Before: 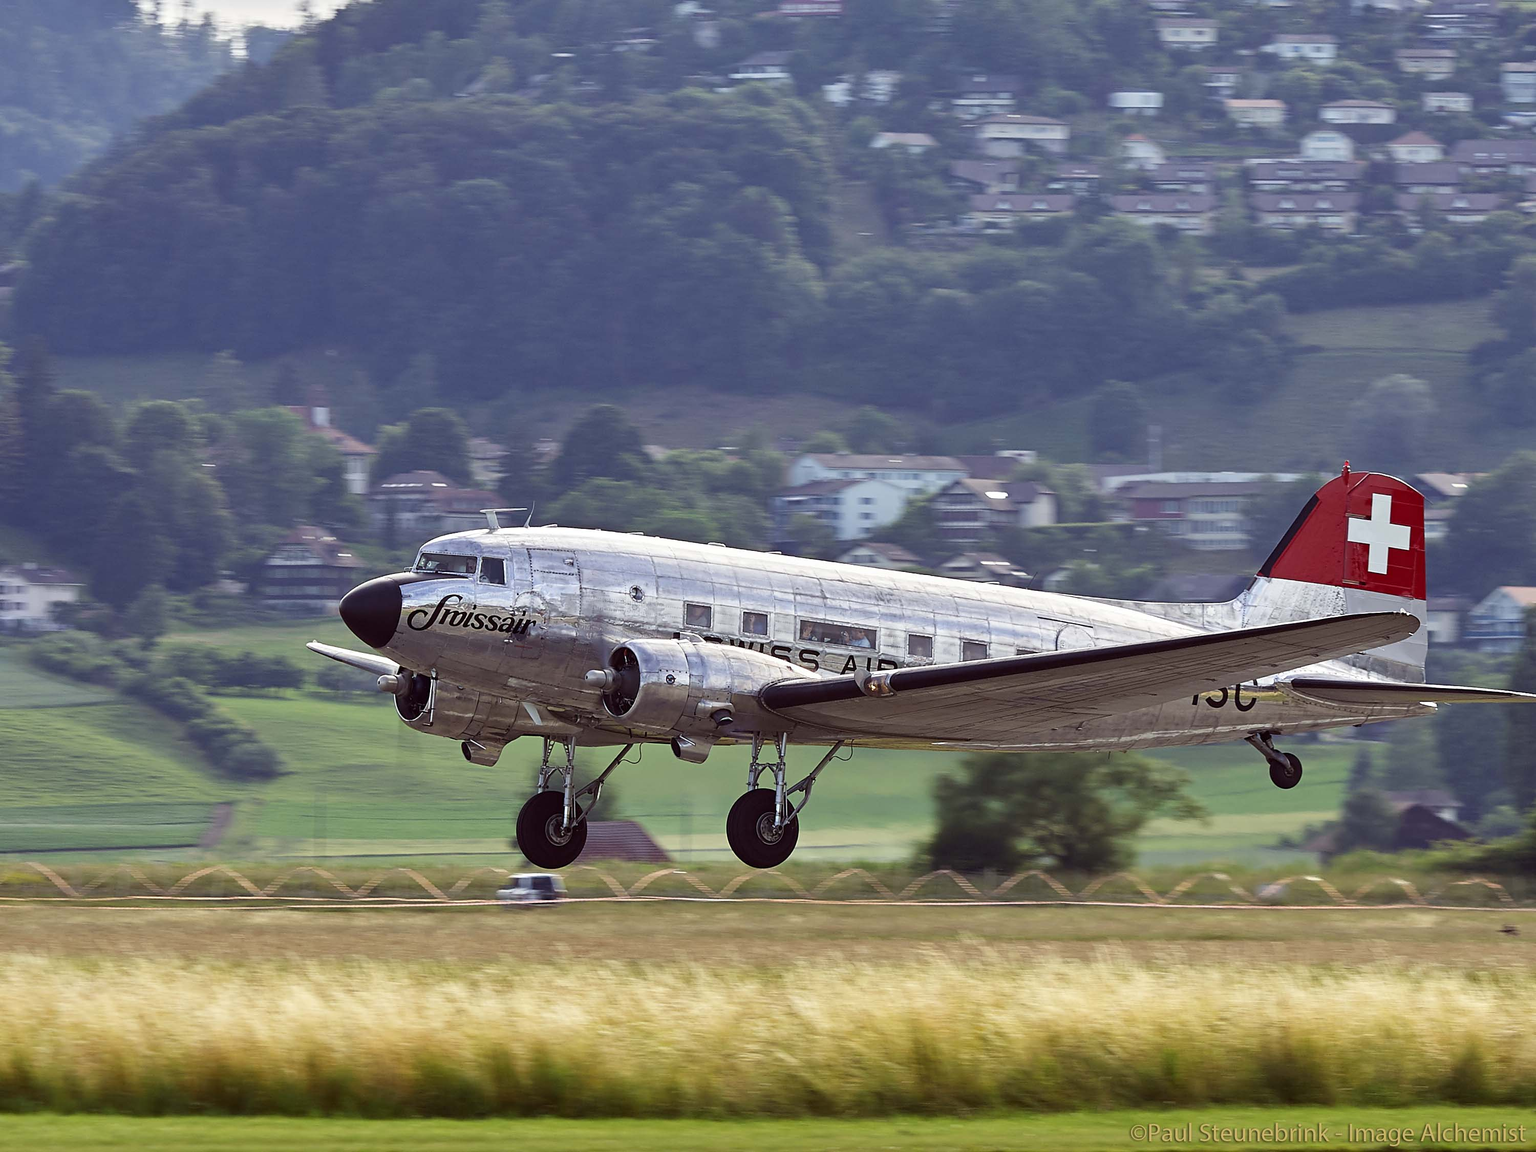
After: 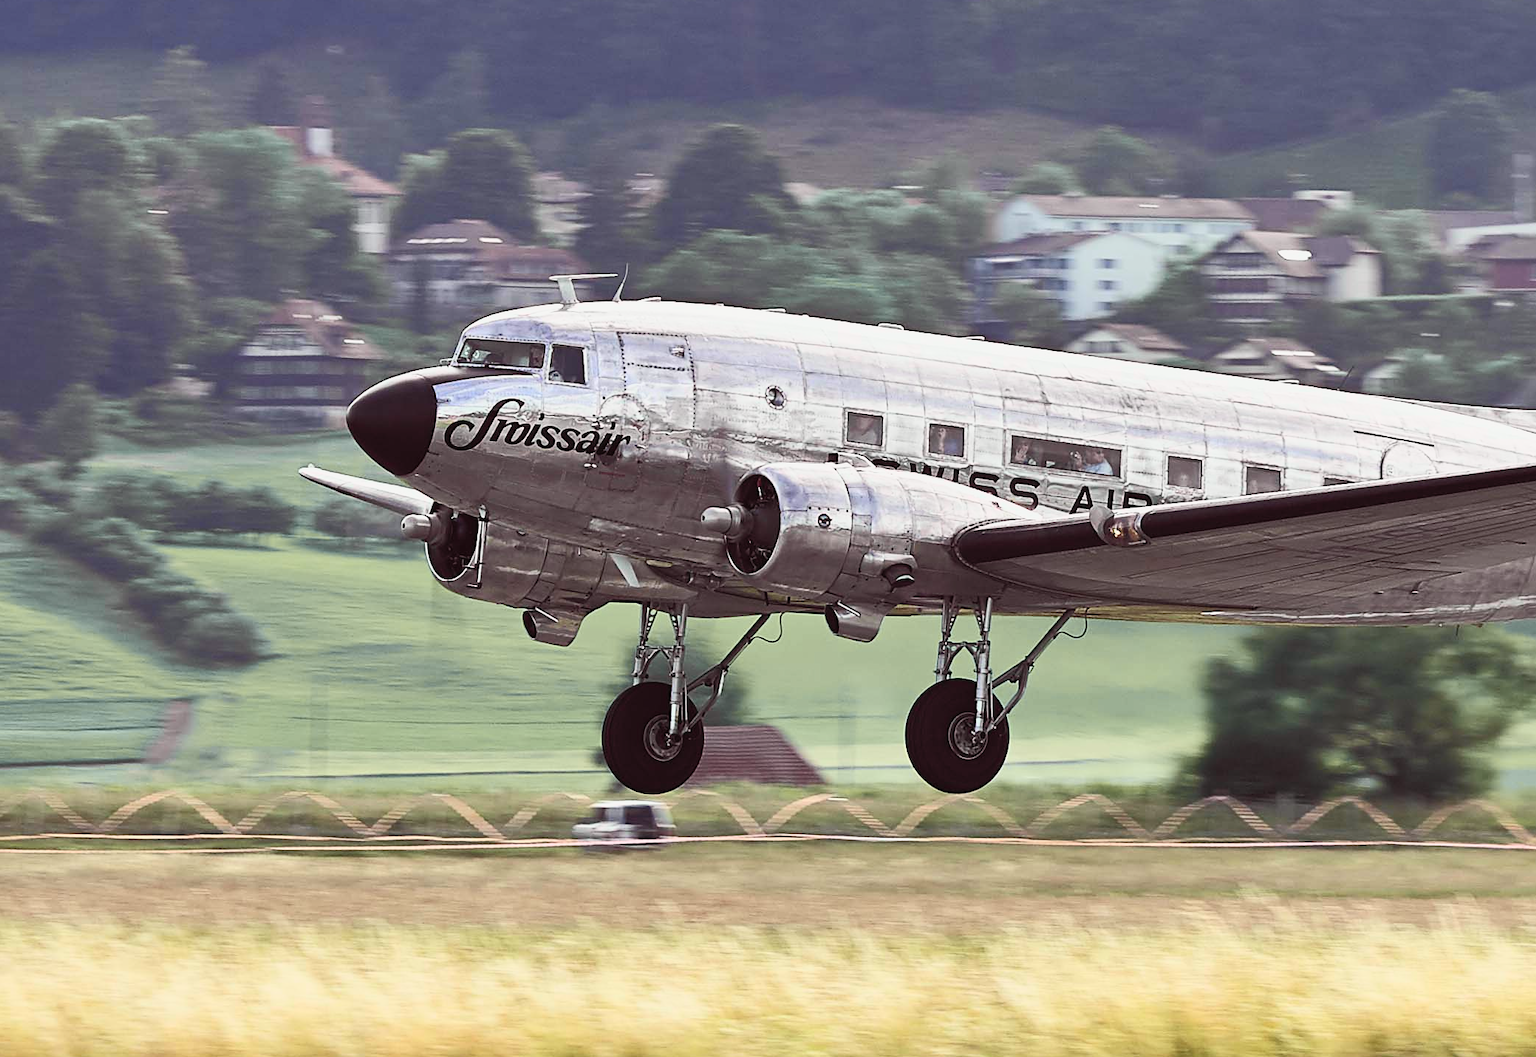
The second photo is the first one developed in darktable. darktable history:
crop: left 6.488%, top 27.668%, right 24.183%, bottom 8.656%
tone curve: curves: ch0 [(0, 0.026) (0.172, 0.194) (0.398, 0.437) (0.469, 0.544) (0.612, 0.741) (0.845, 0.926) (1, 0.968)]; ch1 [(0, 0) (0.437, 0.453) (0.472, 0.467) (0.502, 0.502) (0.531, 0.537) (0.574, 0.583) (0.617, 0.64) (0.699, 0.749) (0.859, 0.919) (1, 1)]; ch2 [(0, 0) (0.33, 0.301) (0.421, 0.443) (0.476, 0.502) (0.511, 0.504) (0.553, 0.55) (0.595, 0.586) (0.664, 0.664) (1, 1)], color space Lab, independent channels, preserve colors none
